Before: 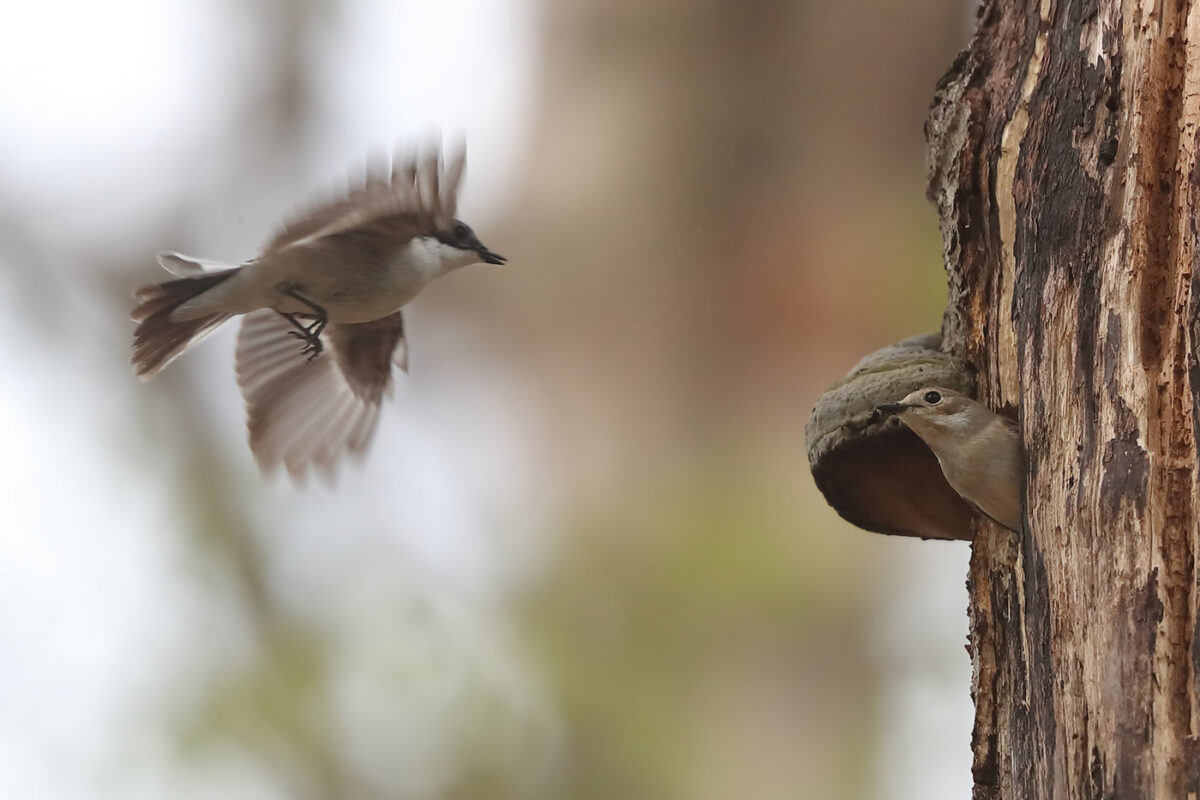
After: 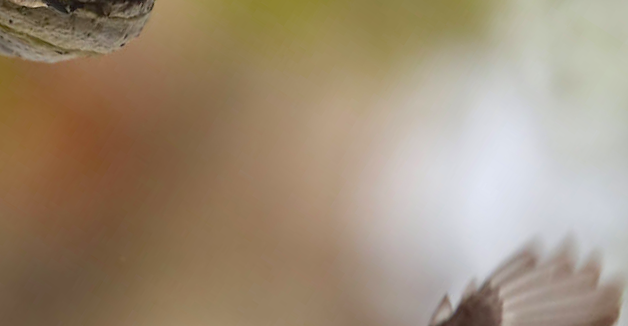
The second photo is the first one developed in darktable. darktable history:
color balance rgb: shadows lift › chroma 2.054%, shadows lift › hue 247.14°, perceptual saturation grading › global saturation 29.508%, saturation formula JzAzBz (2021)
crop and rotate: angle 147.65°, left 9.19%, top 15.557%, right 4.539%, bottom 17.126%
